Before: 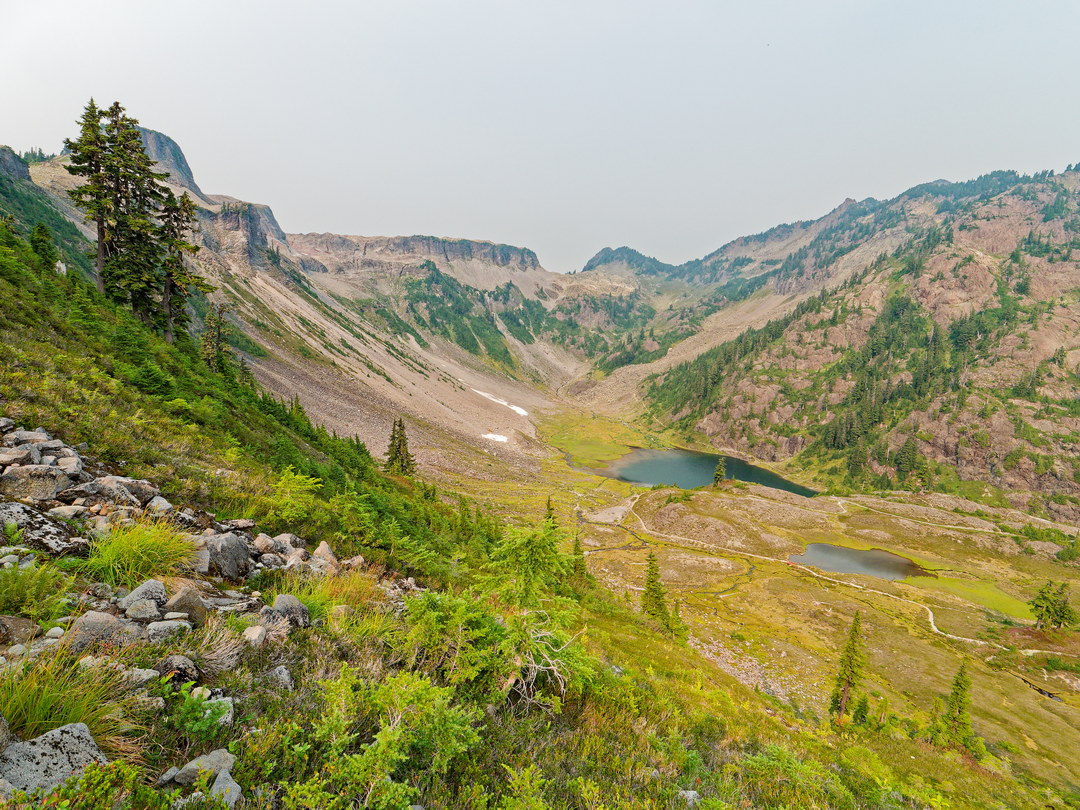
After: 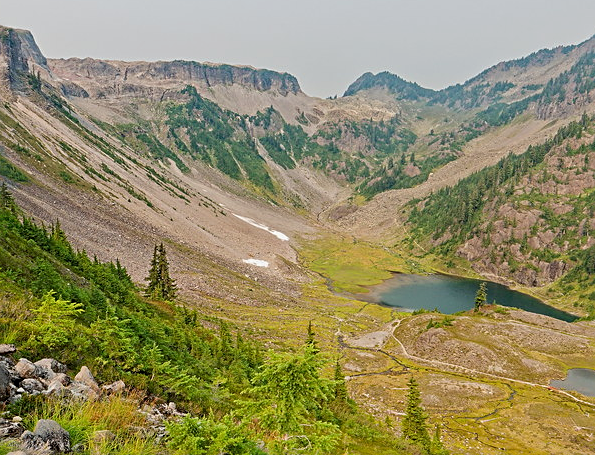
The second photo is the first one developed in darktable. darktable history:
exposure: black level correction 0.001, exposure -0.198 EV, compensate highlight preservation false
sharpen: on, module defaults
crop and rotate: left 22.157%, top 21.725%, right 22.748%, bottom 22.038%
